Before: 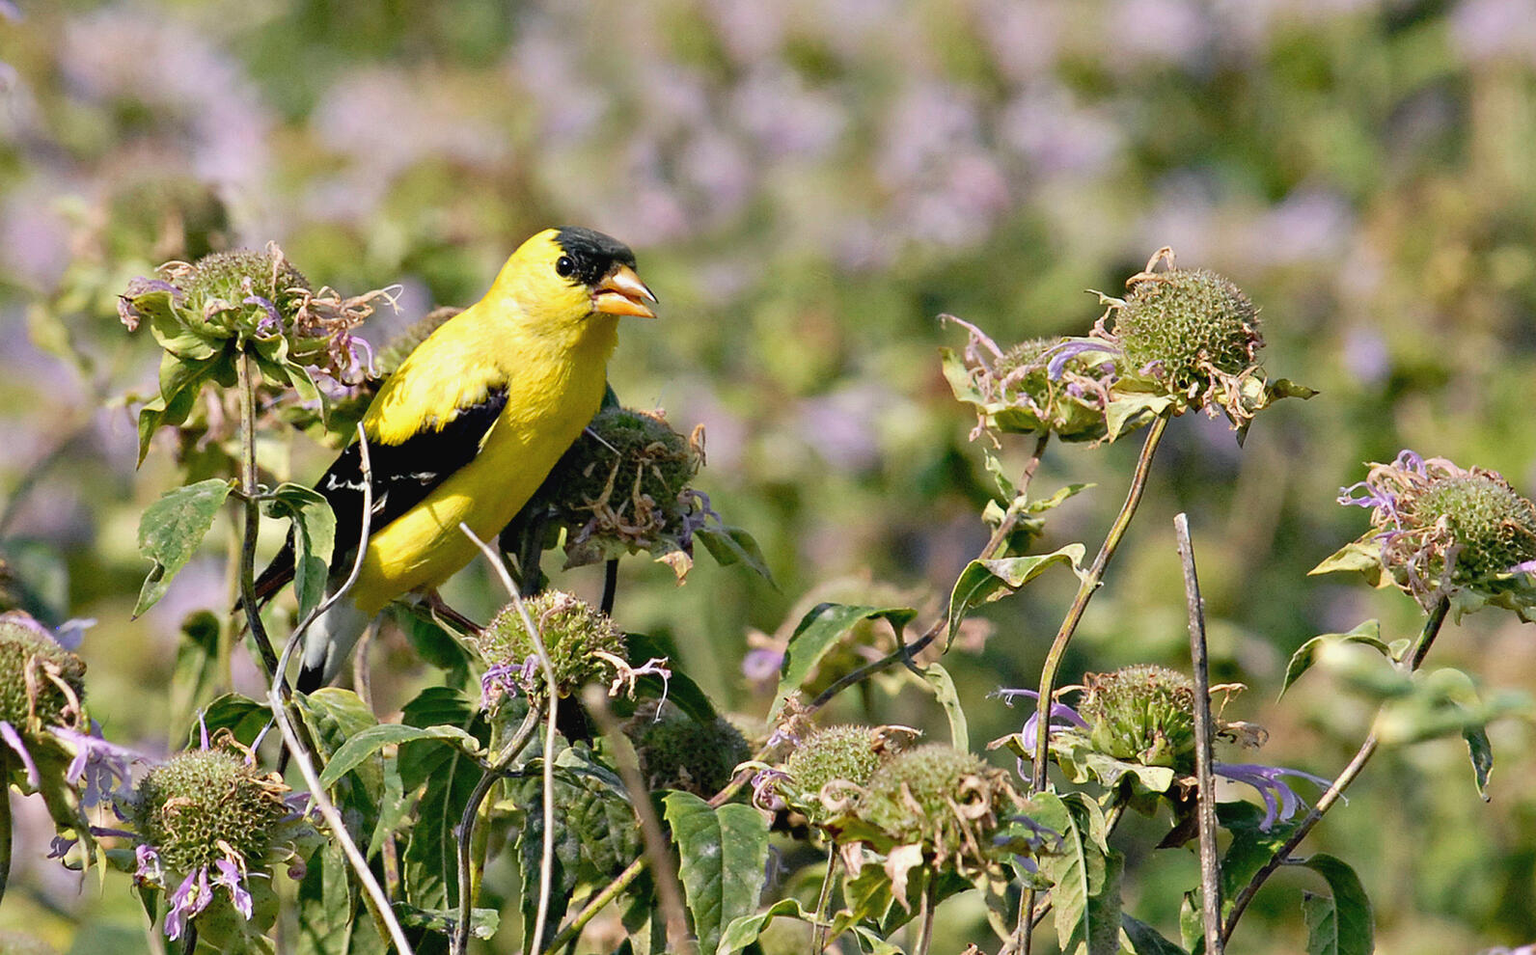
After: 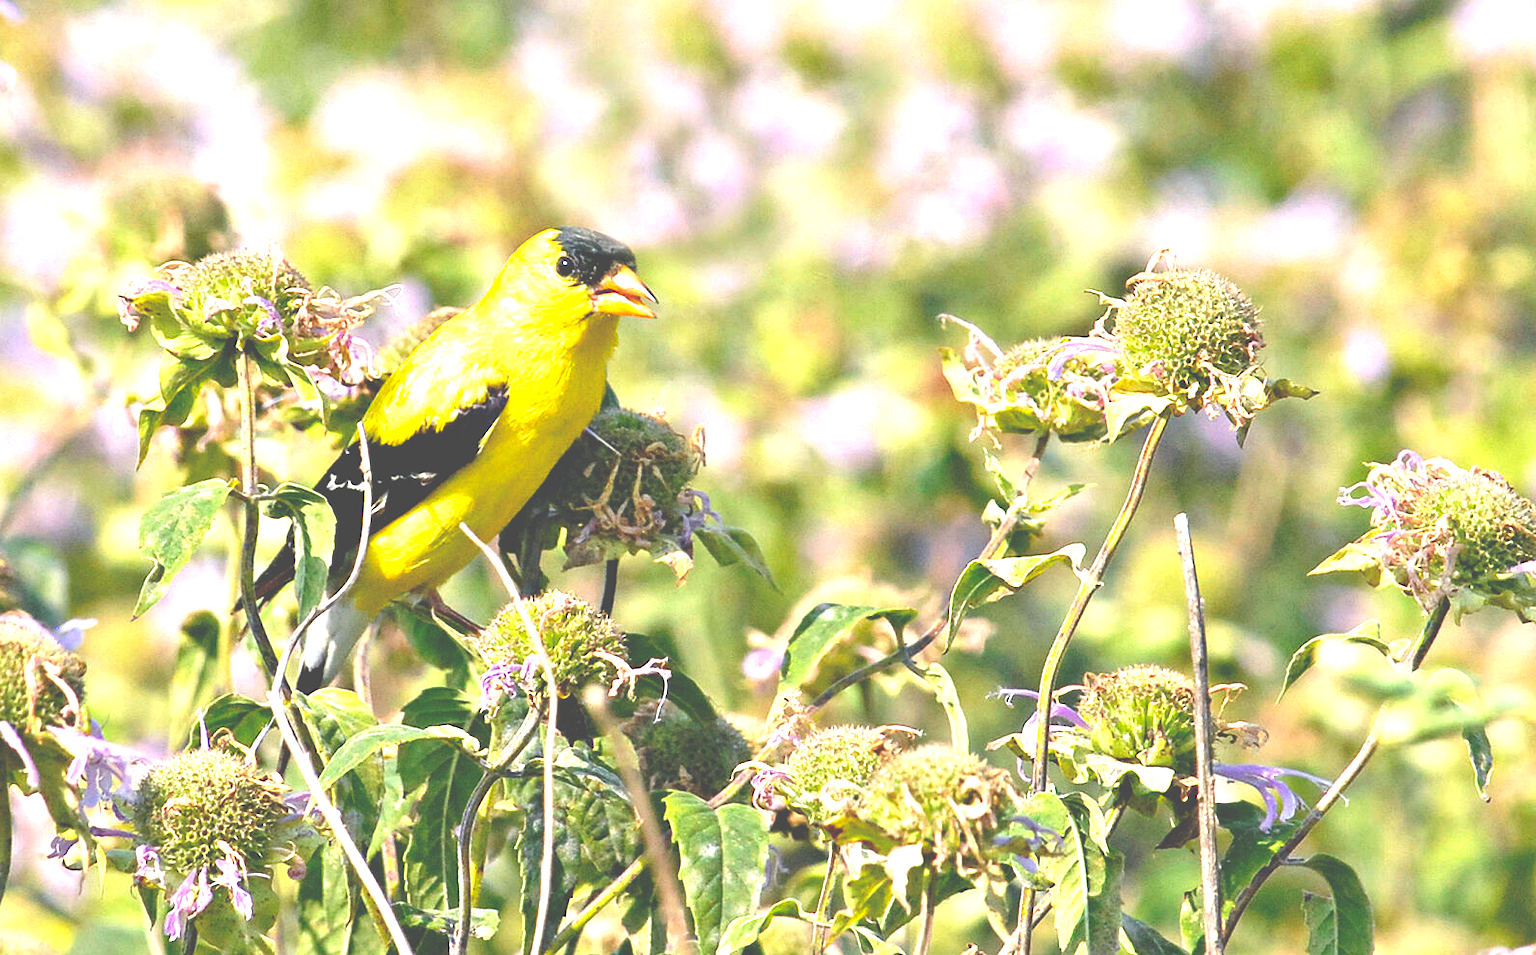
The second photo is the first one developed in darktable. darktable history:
exposure: black level correction -0.023, exposure 1.396 EV, compensate highlight preservation false
color balance rgb: linear chroma grading › global chroma 0.963%, perceptual saturation grading › global saturation 10.105%, global vibrance 20%
